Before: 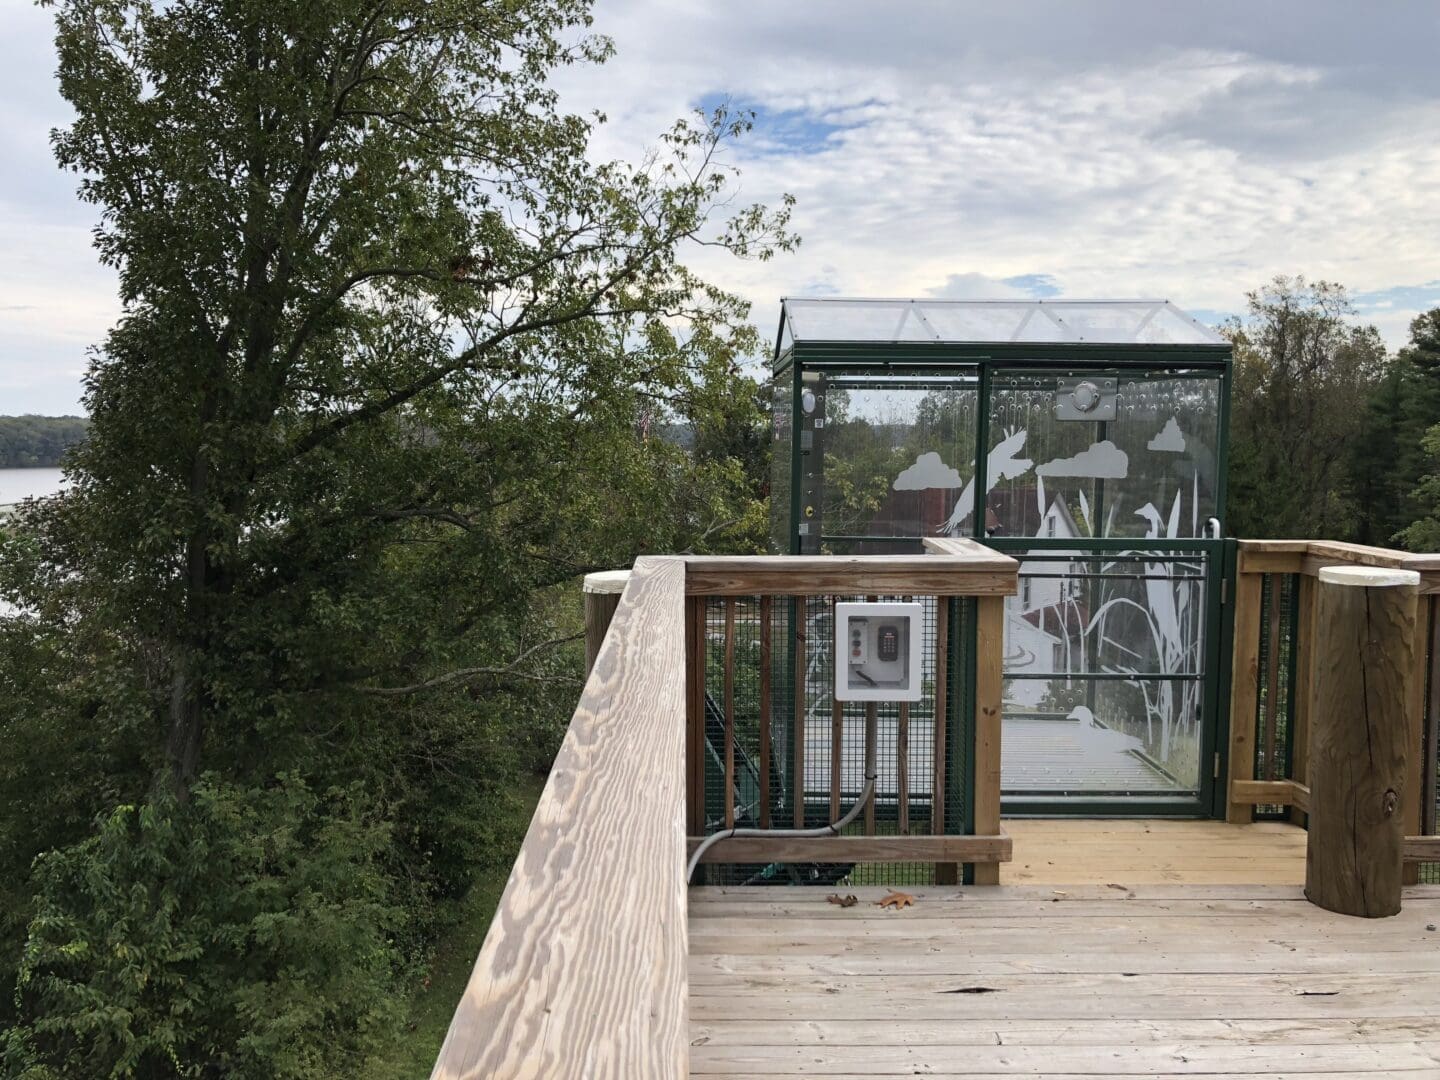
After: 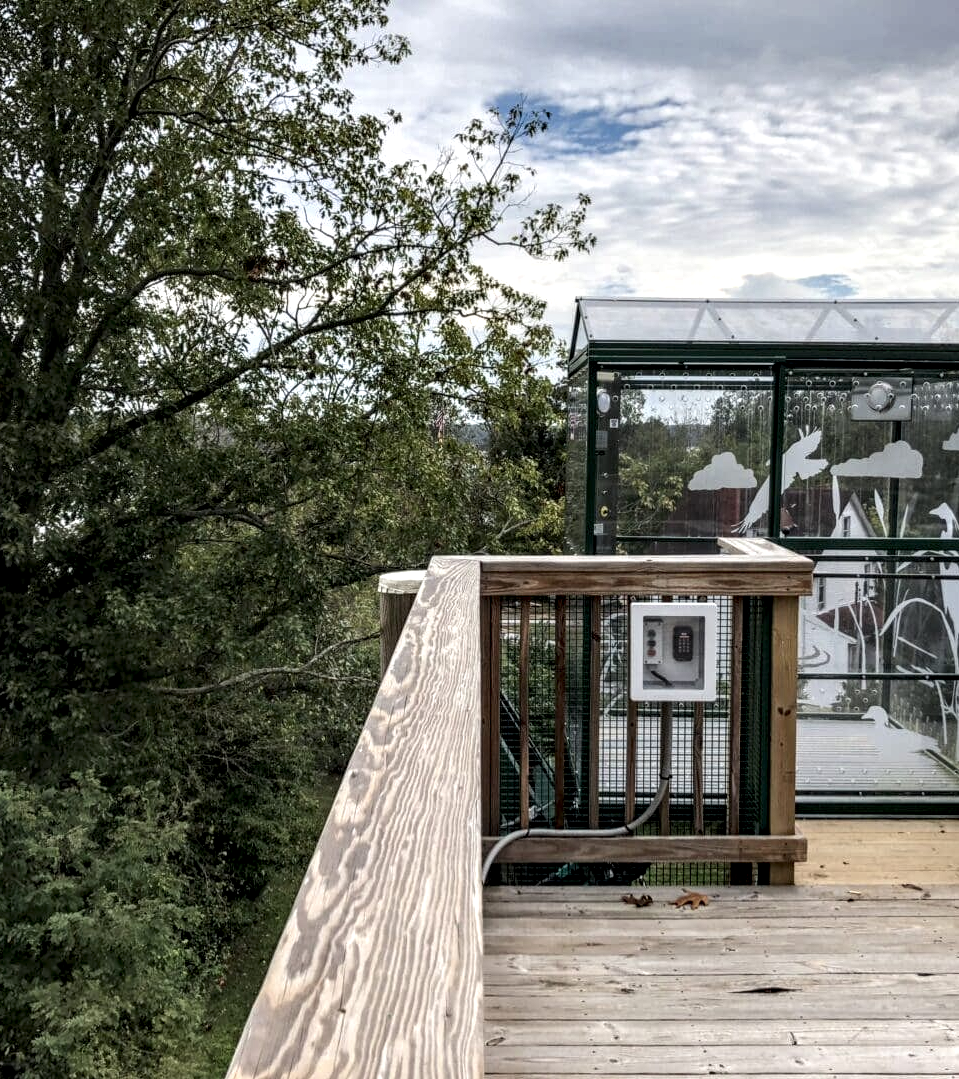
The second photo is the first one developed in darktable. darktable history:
crop and rotate: left 14.292%, right 19.041%
shadows and highlights: radius 334.93, shadows 63.48, highlights 6.06, compress 87.7%, highlights color adjustment 39.73%, soften with gaussian
local contrast: highlights 19%, detail 186%
